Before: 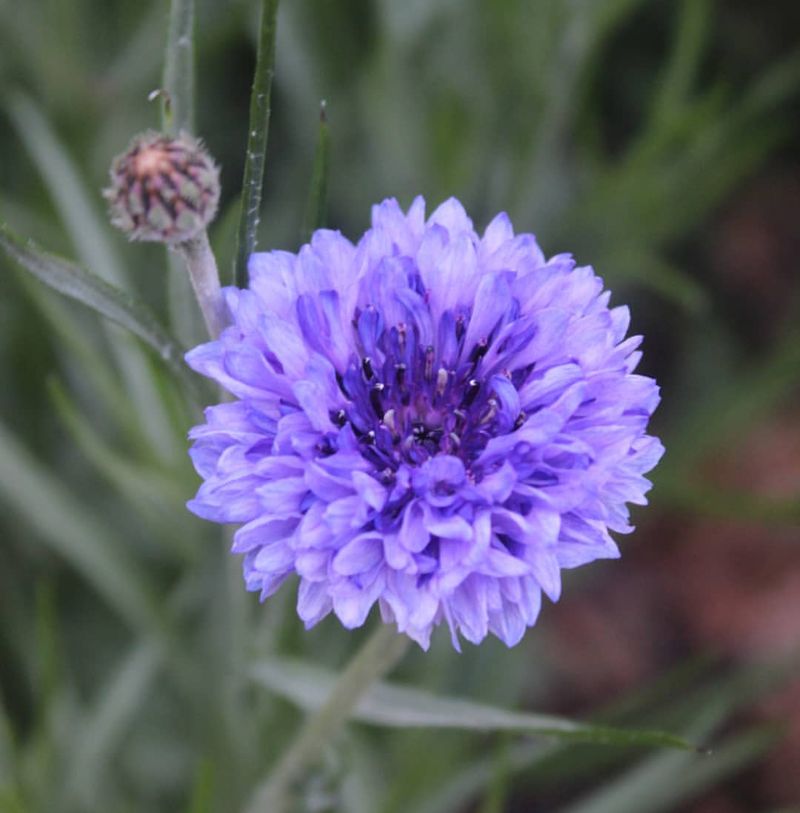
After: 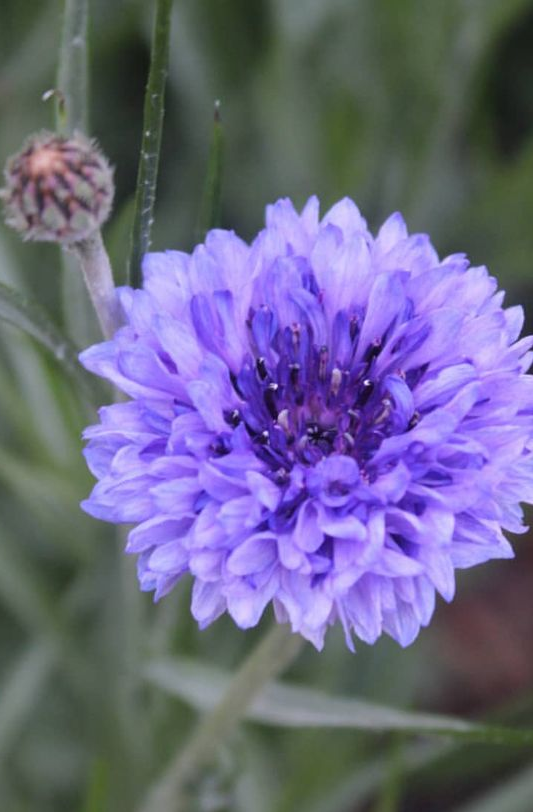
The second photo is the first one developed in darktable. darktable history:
crop and rotate: left 13.402%, right 19.881%
